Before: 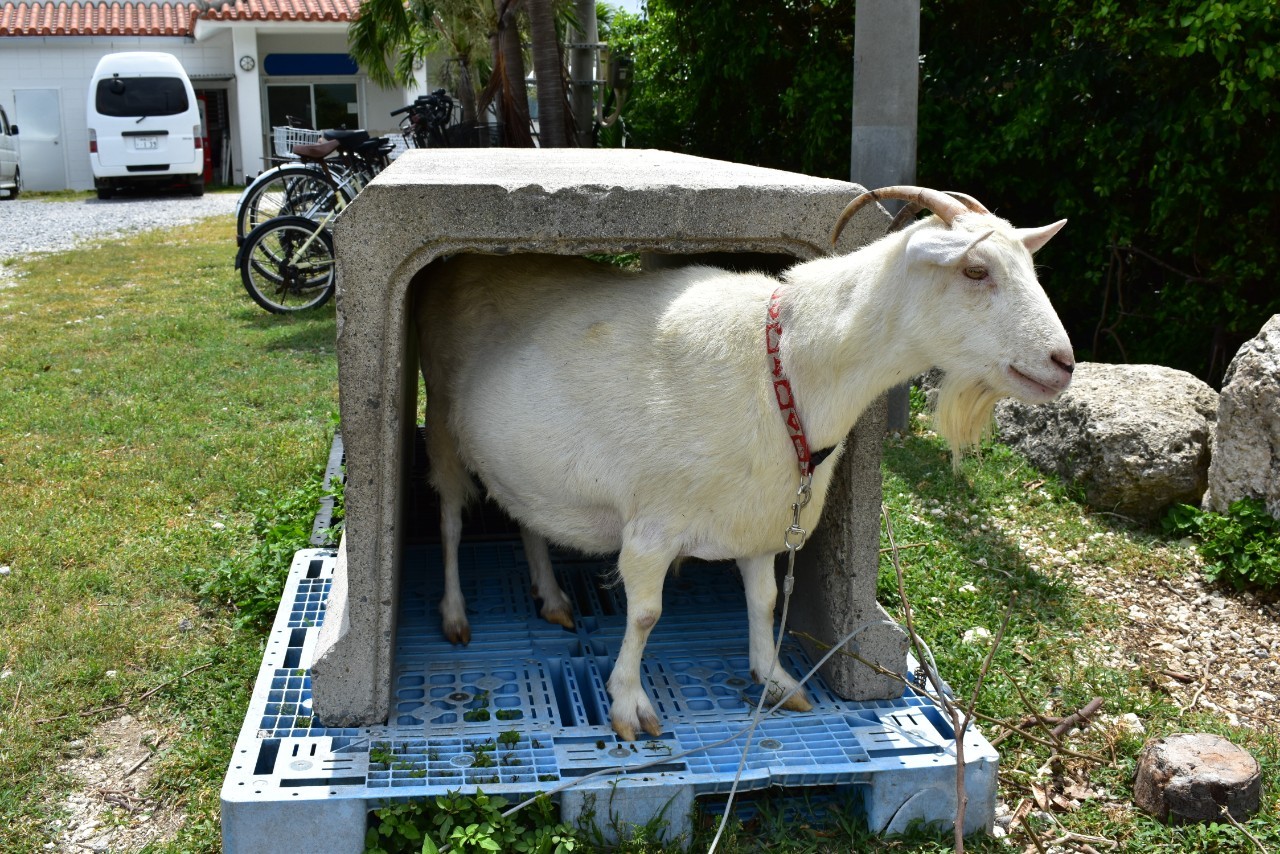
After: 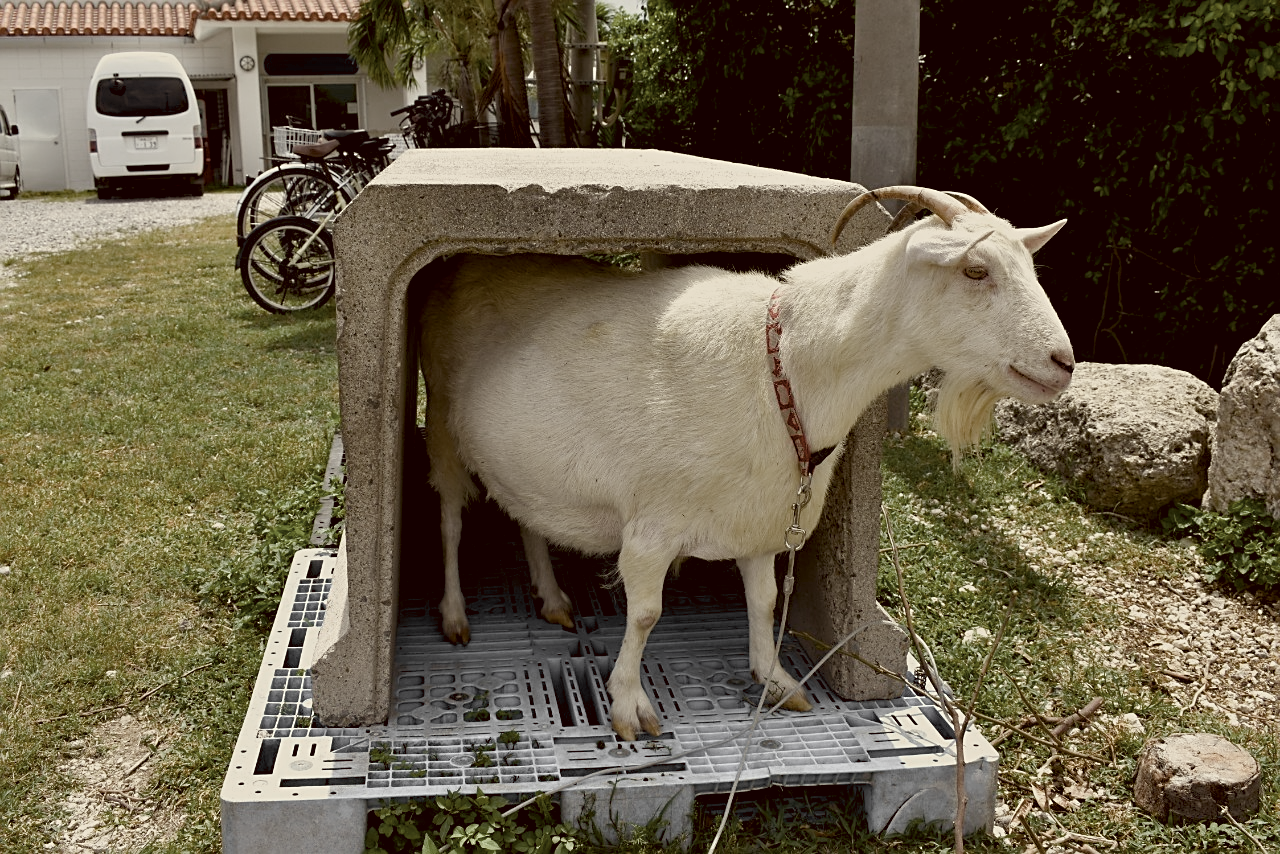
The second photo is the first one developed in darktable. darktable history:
color balance rgb: global offset › luminance -0.5%, perceptual saturation grading › highlights -17.77%, perceptual saturation grading › mid-tones 33.1%, perceptual saturation grading › shadows 50.52%, perceptual brilliance grading › highlights 10.8%, perceptual brilliance grading › shadows -10.8%, global vibrance 24.22%, contrast -25%
color correction: highlights a* 1.12, highlights b* 24.26, shadows a* 15.58, shadows b* 24.26
sharpen: on, module defaults
color zones: curves: ch0 [(0, 0.613) (0.01, 0.613) (0.245, 0.448) (0.498, 0.529) (0.642, 0.665) (0.879, 0.777) (0.99, 0.613)]; ch1 [(0, 0.035) (0.121, 0.189) (0.259, 0.197) (0.415, 0.061) (0.589, 0.022) (0.732, 0.022) (0.857, 0.026) (0.991, 0.053)]
